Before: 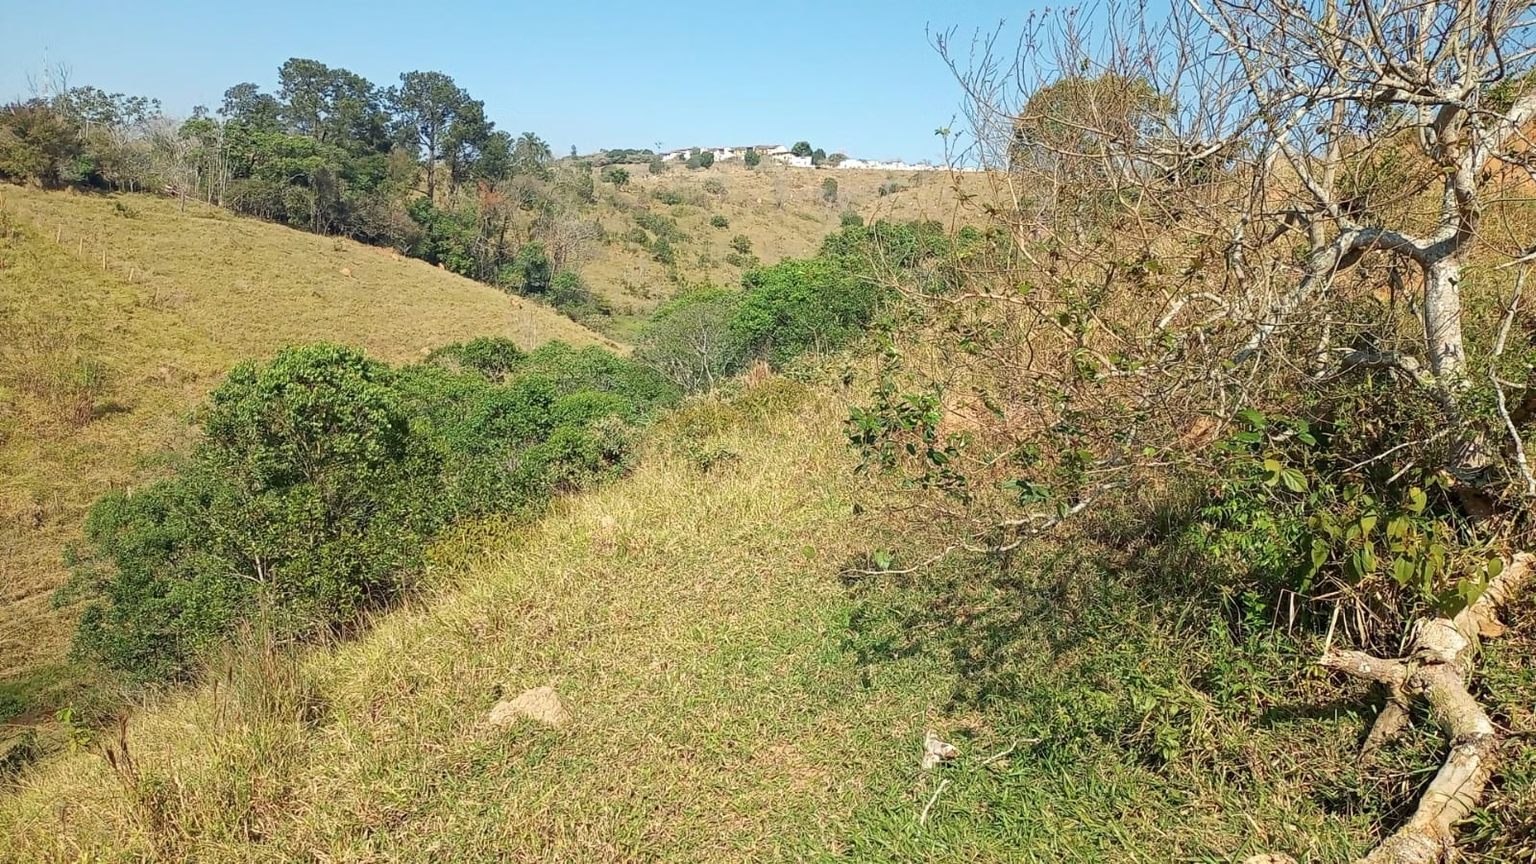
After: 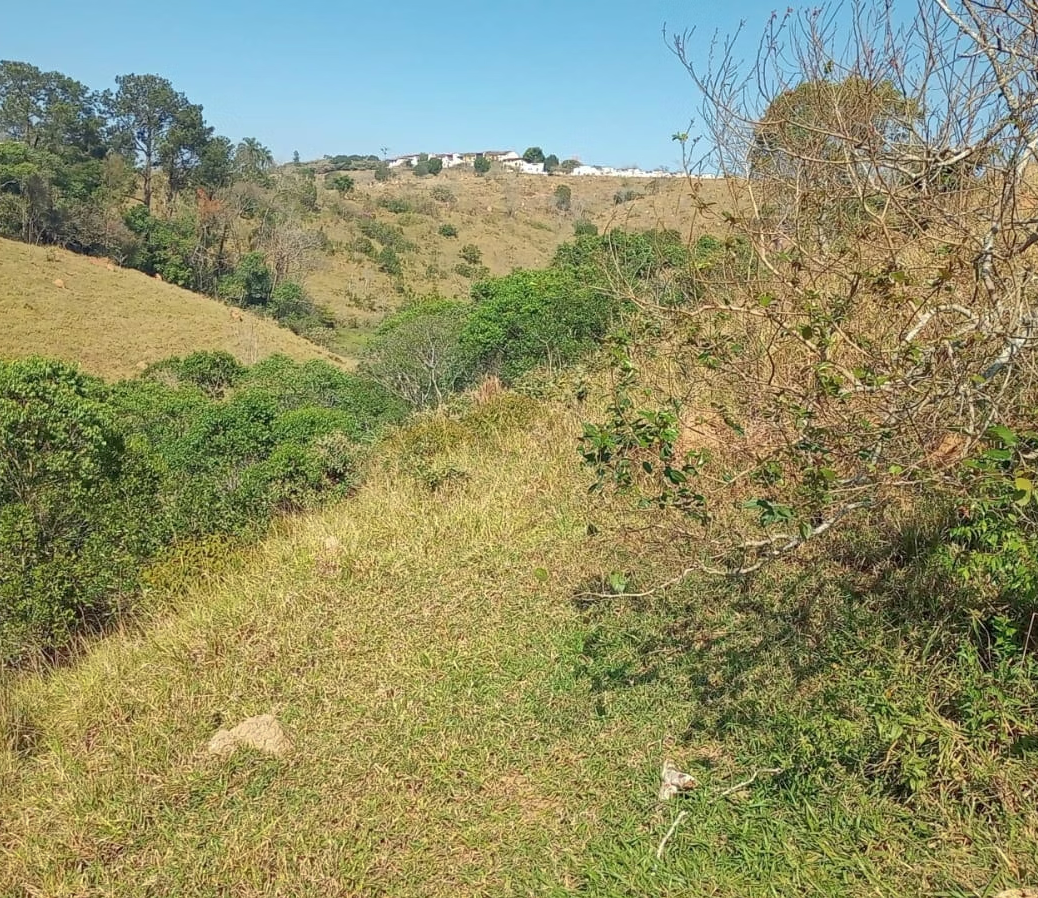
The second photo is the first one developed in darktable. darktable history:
crop and rotate: left 18.937%, right 16.145%
shadows and highlights: on, module defaults
